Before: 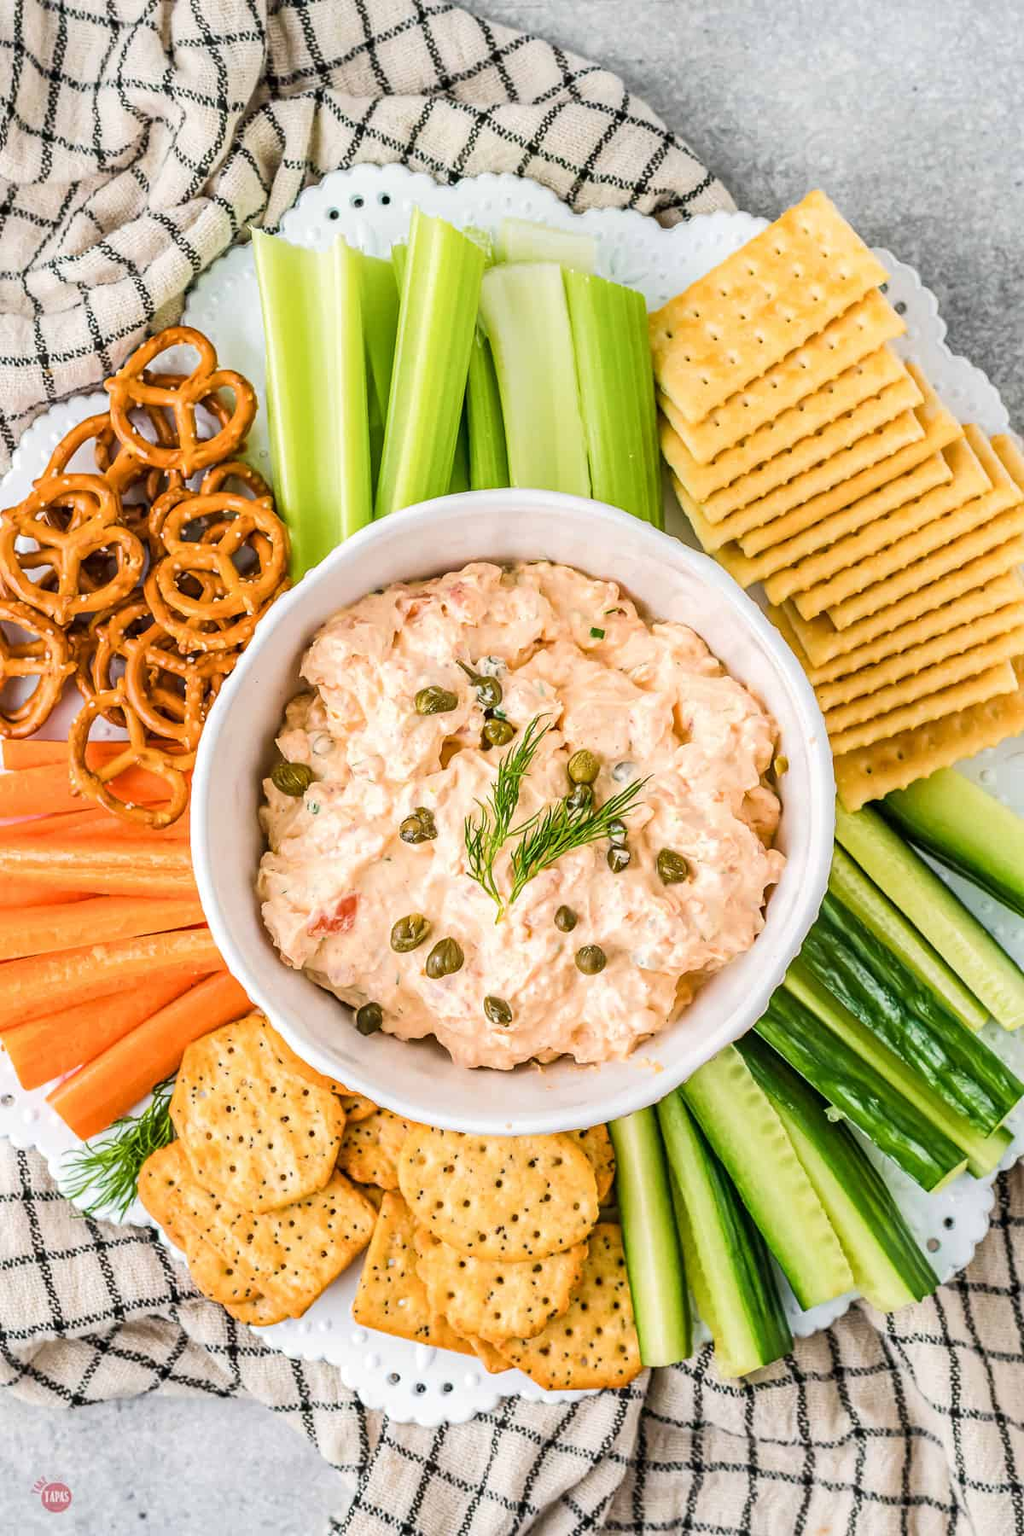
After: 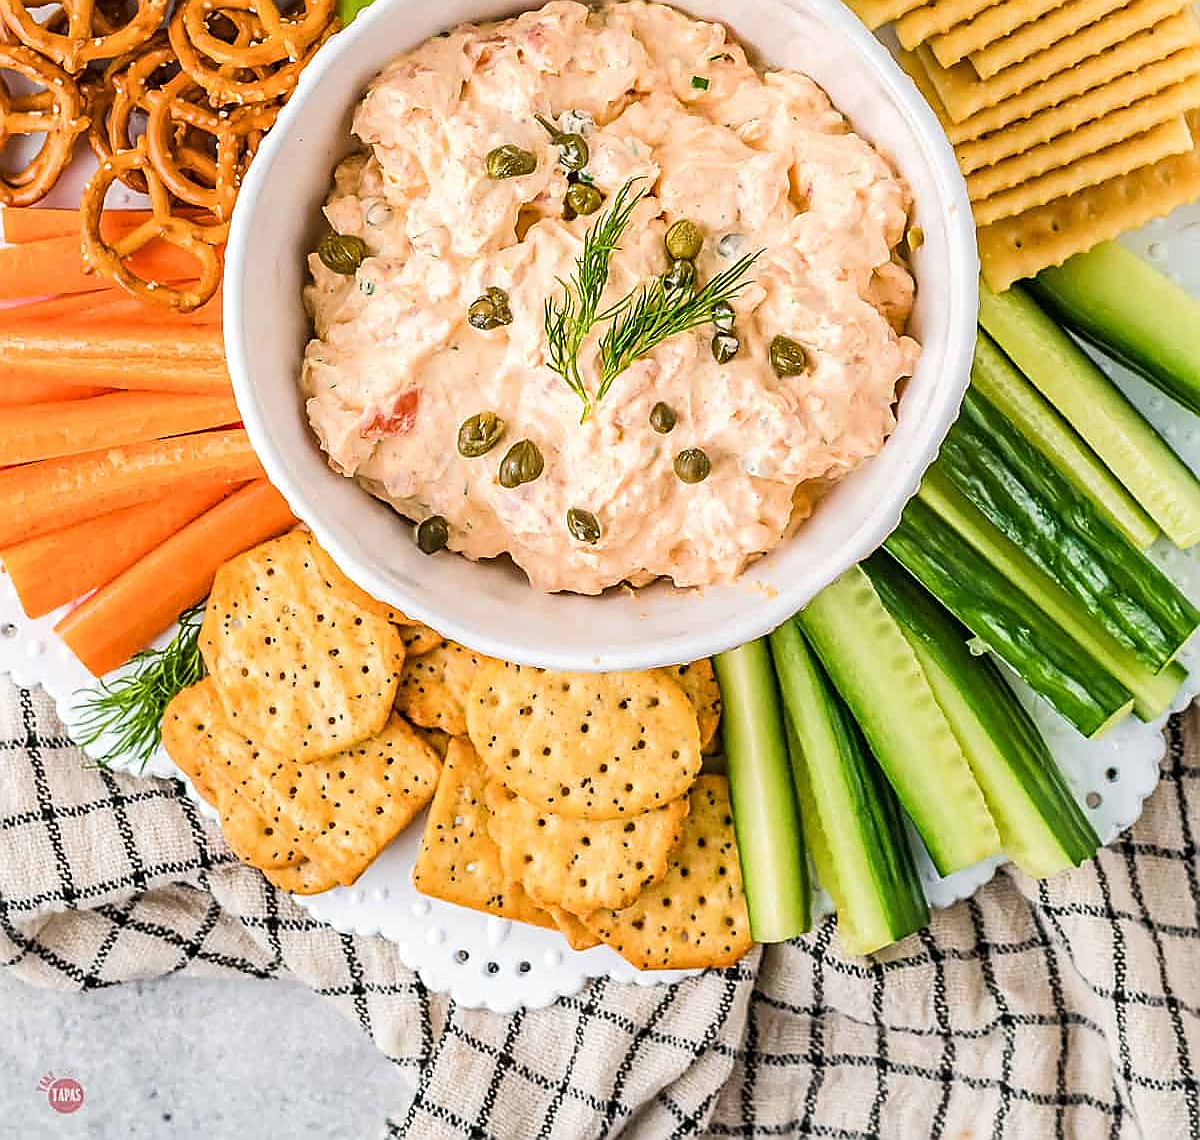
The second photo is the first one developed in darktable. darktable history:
sharpen: radius 1.368, amount 1.235, threshold 0.643
crop and rotate: top 36.634%
